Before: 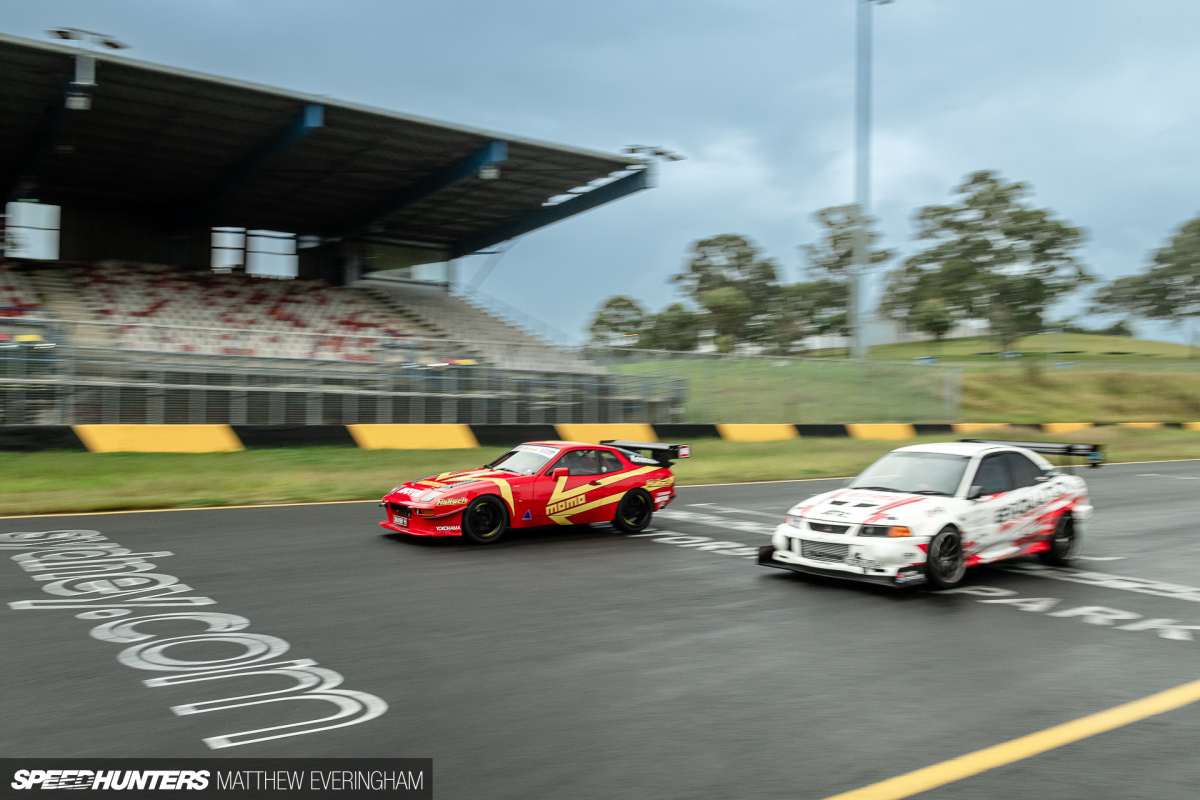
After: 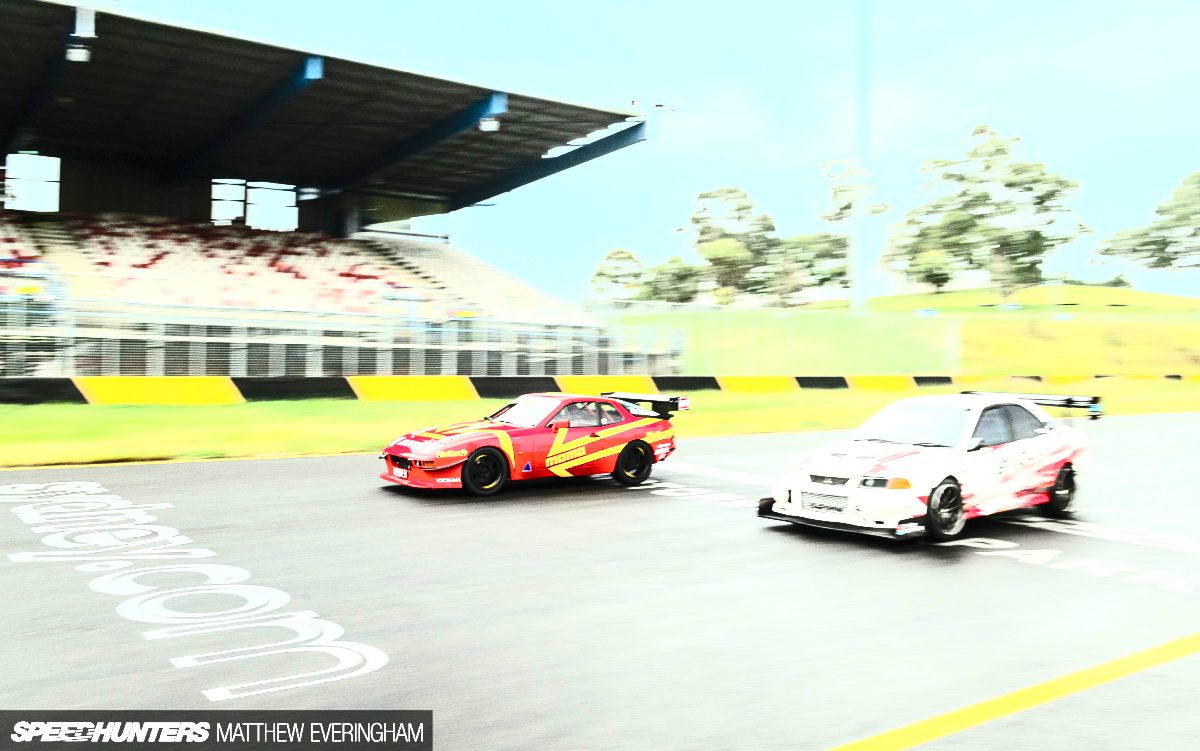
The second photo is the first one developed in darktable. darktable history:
crop and rotate: top 6.075%
exposure: black level correction 0, exposure 1.469 EV, compensate highlight preservation false
contrast brightness saturation: contrast 0.62, brightness 0.343, saturation 0.146
